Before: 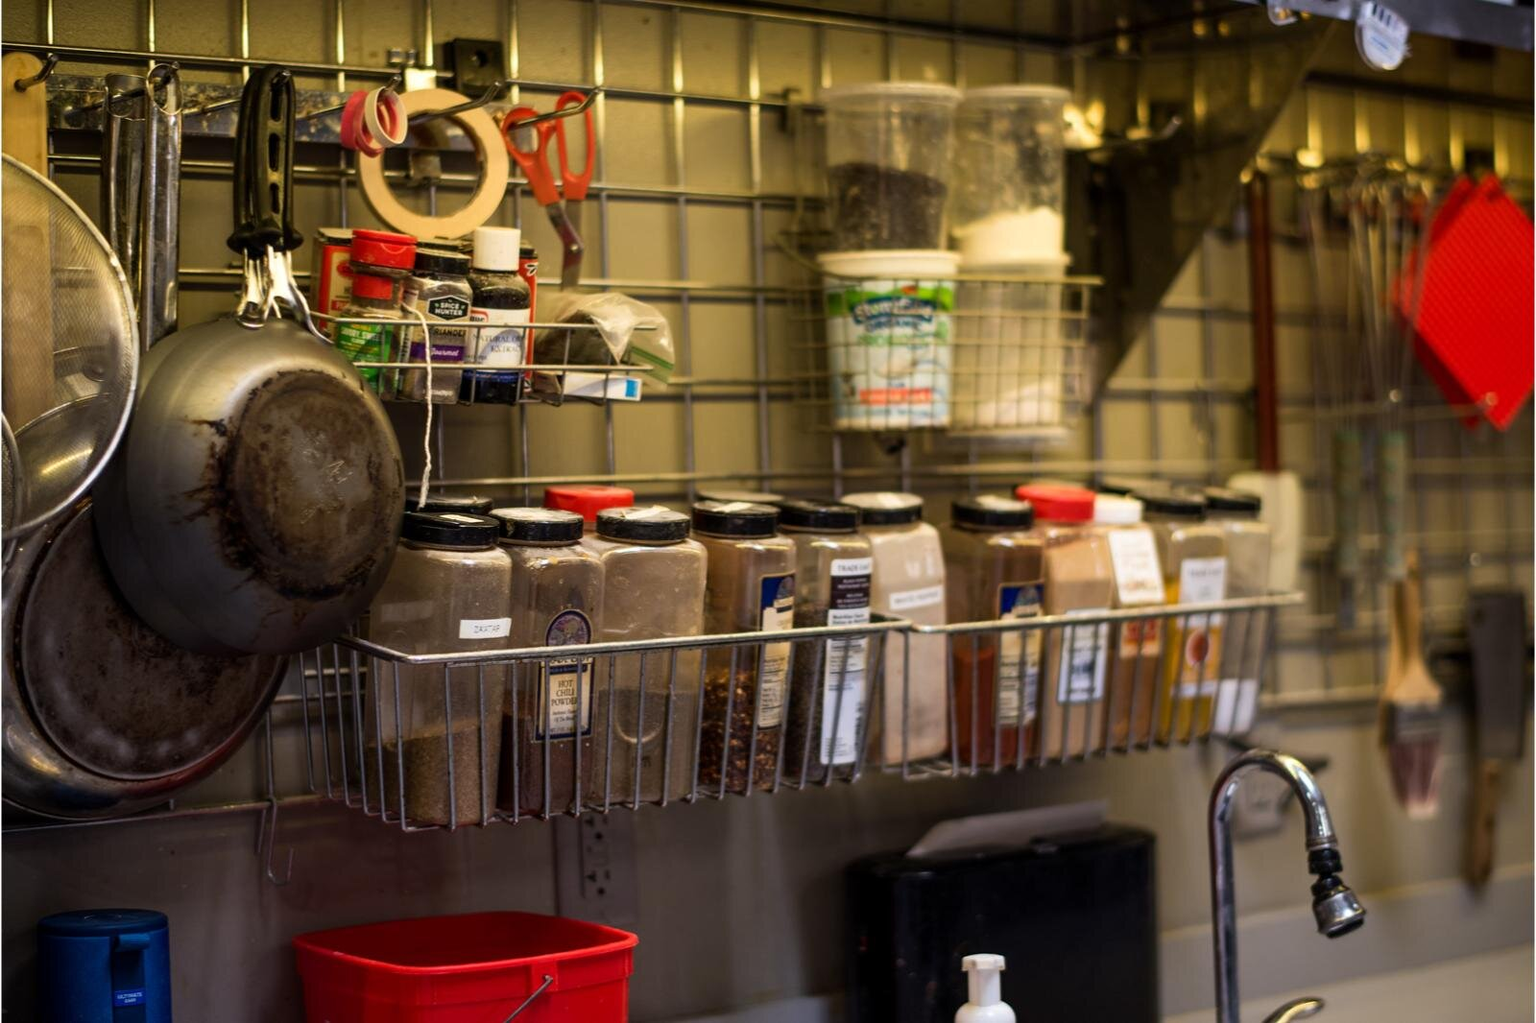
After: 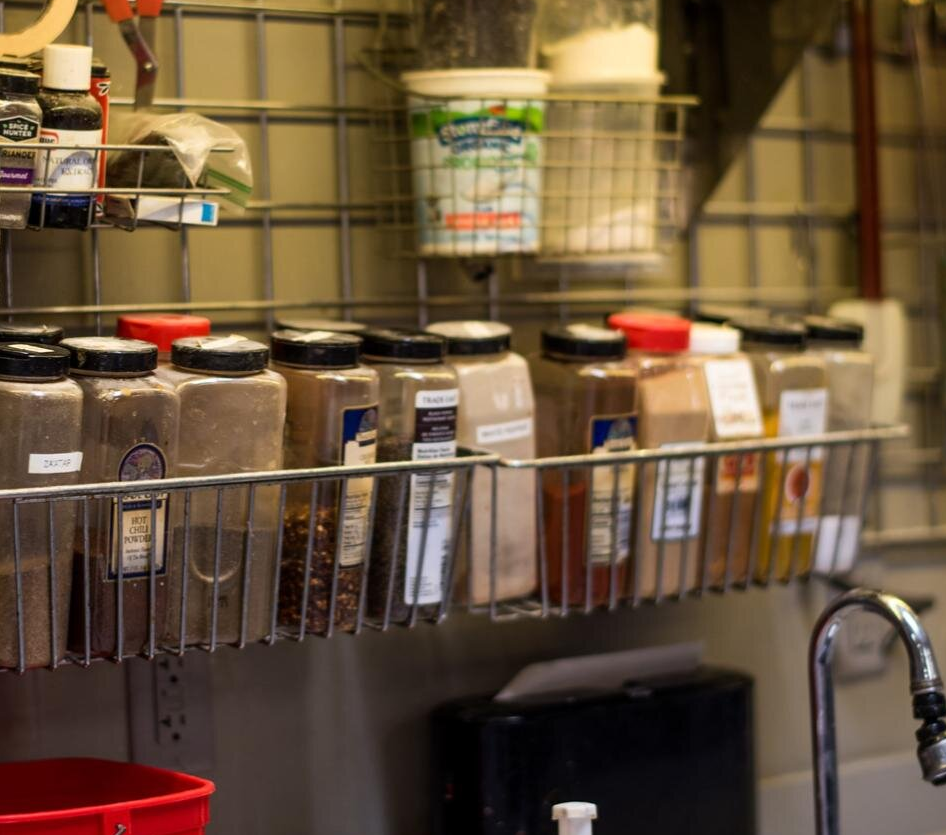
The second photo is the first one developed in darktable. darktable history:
crop and rotate: left 28.172%, top 18.043%, right 12.689%, bottom 3.536%
